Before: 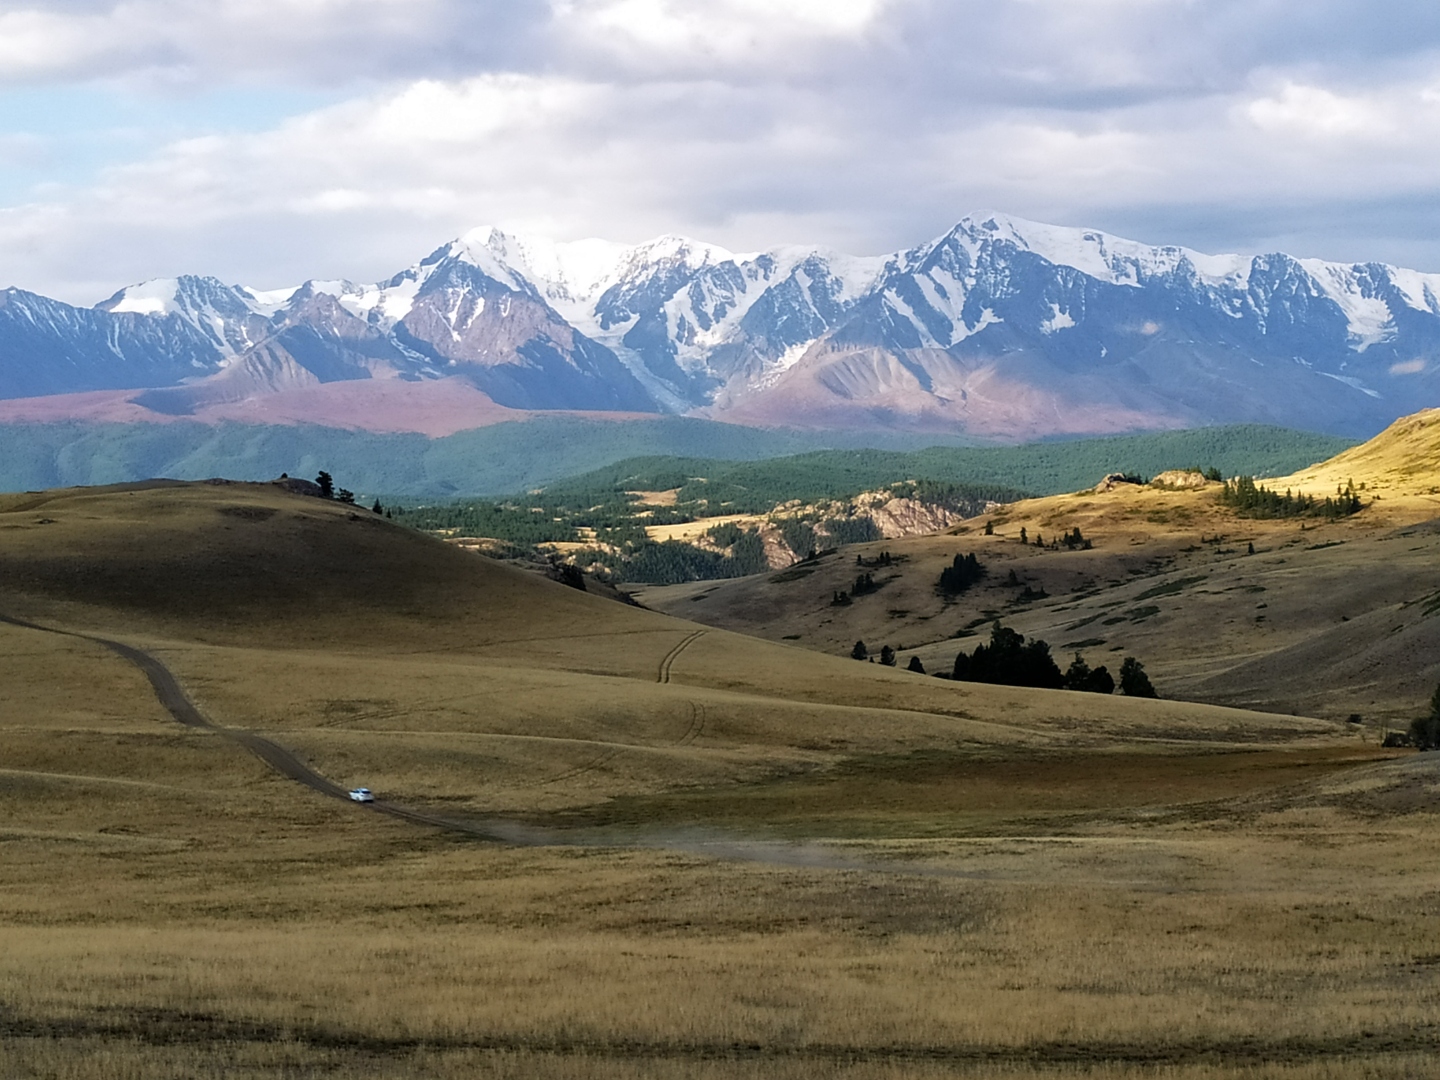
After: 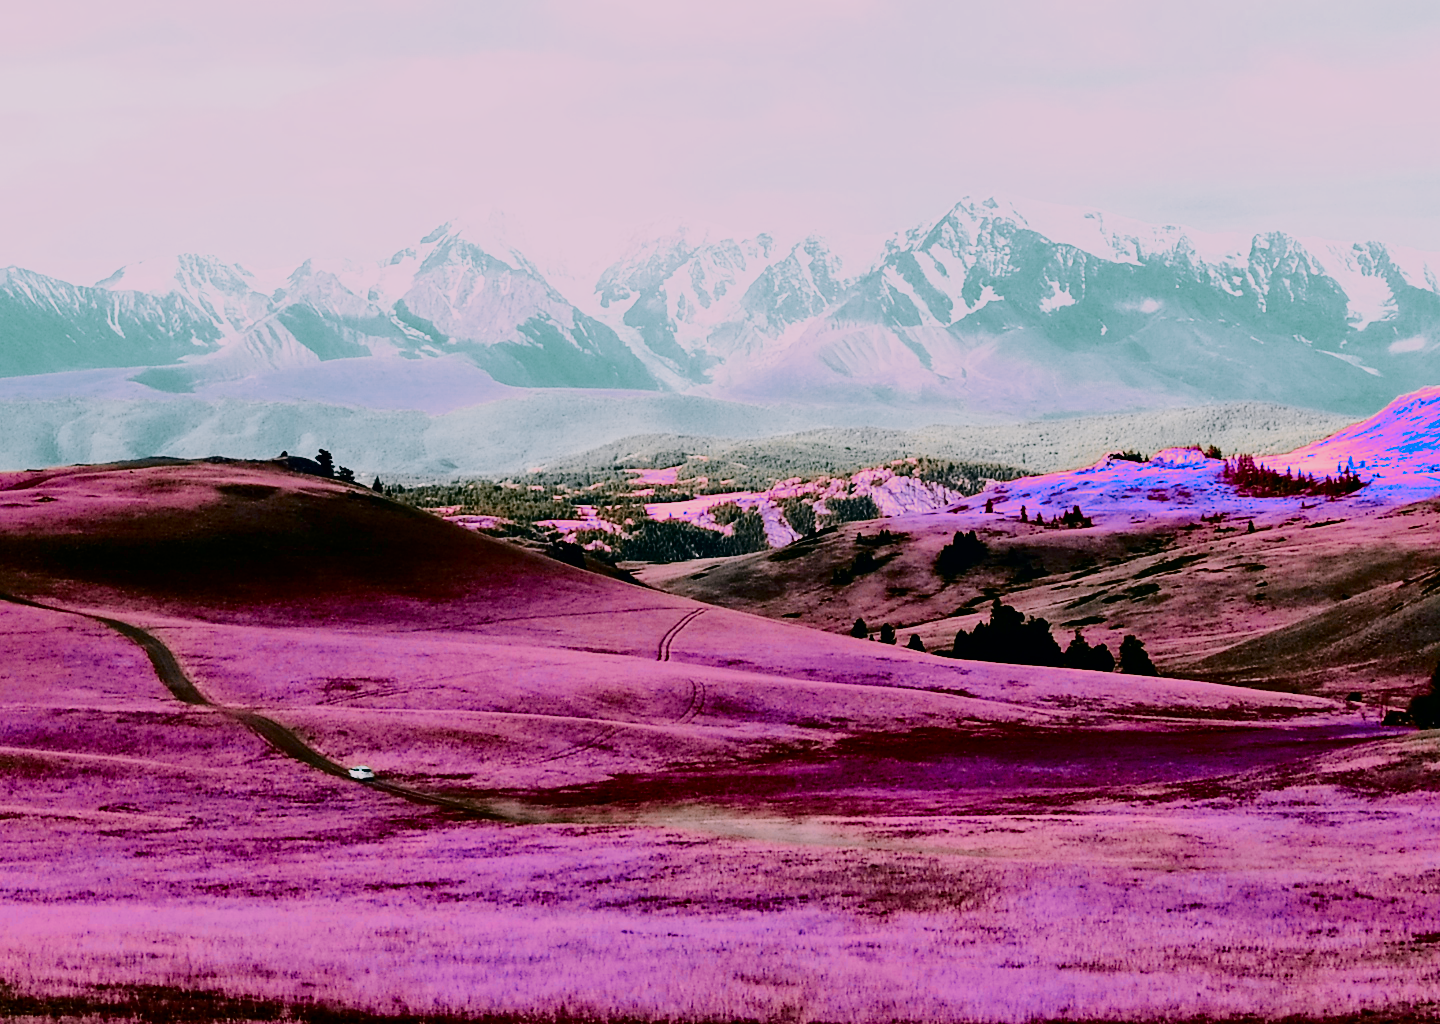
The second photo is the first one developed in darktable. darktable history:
color zones: curves: ch0 [(0.826, 0.353)]; ch1 [(0.242, 0.647) (0.889, 0.342)]; ch2 [(0.246, 0.089) (0.969, 0.068)], mix 30.8%
exposure: exposure 0.298 EV, compensate exposure bias true, compensate highlight preservation false
color correction: highlights a* 14.5, highlights b* 4.81
crop and rotate: top 2.093%, bottom 3.021%
contrast brightness saturation: contrast 0.324, brightness -0.067, saturation 0.169
base curve: curves: ch0 [(0, 0) (0.028, 0.03) (0.121, 0.232) (0.46, 0.748) (0.859, 0.968) (1, 1)], preserve colors none
tone curve: curves: ch0 [(0, 0) (0.049, 0.01) (0.154, 0.081) (0.491, 0.519) (0.748, 0.765) (1, 0.919)]; ch1 [(0, 0) (0.172, 0.123) (0.317, 0.272) (0.391, 0.424) (0.499, 0.497) (0.531, 0.541) (0.615, 0.608) (0.741, 0.783) (1, 1)]; ch2 [(0, 0) (0.411, 0.424) (0.483, 0.478) (0.546, 0.532) (0.652, 0.633) (1, 1)], color space Lab, independent channels, preserve colors none
